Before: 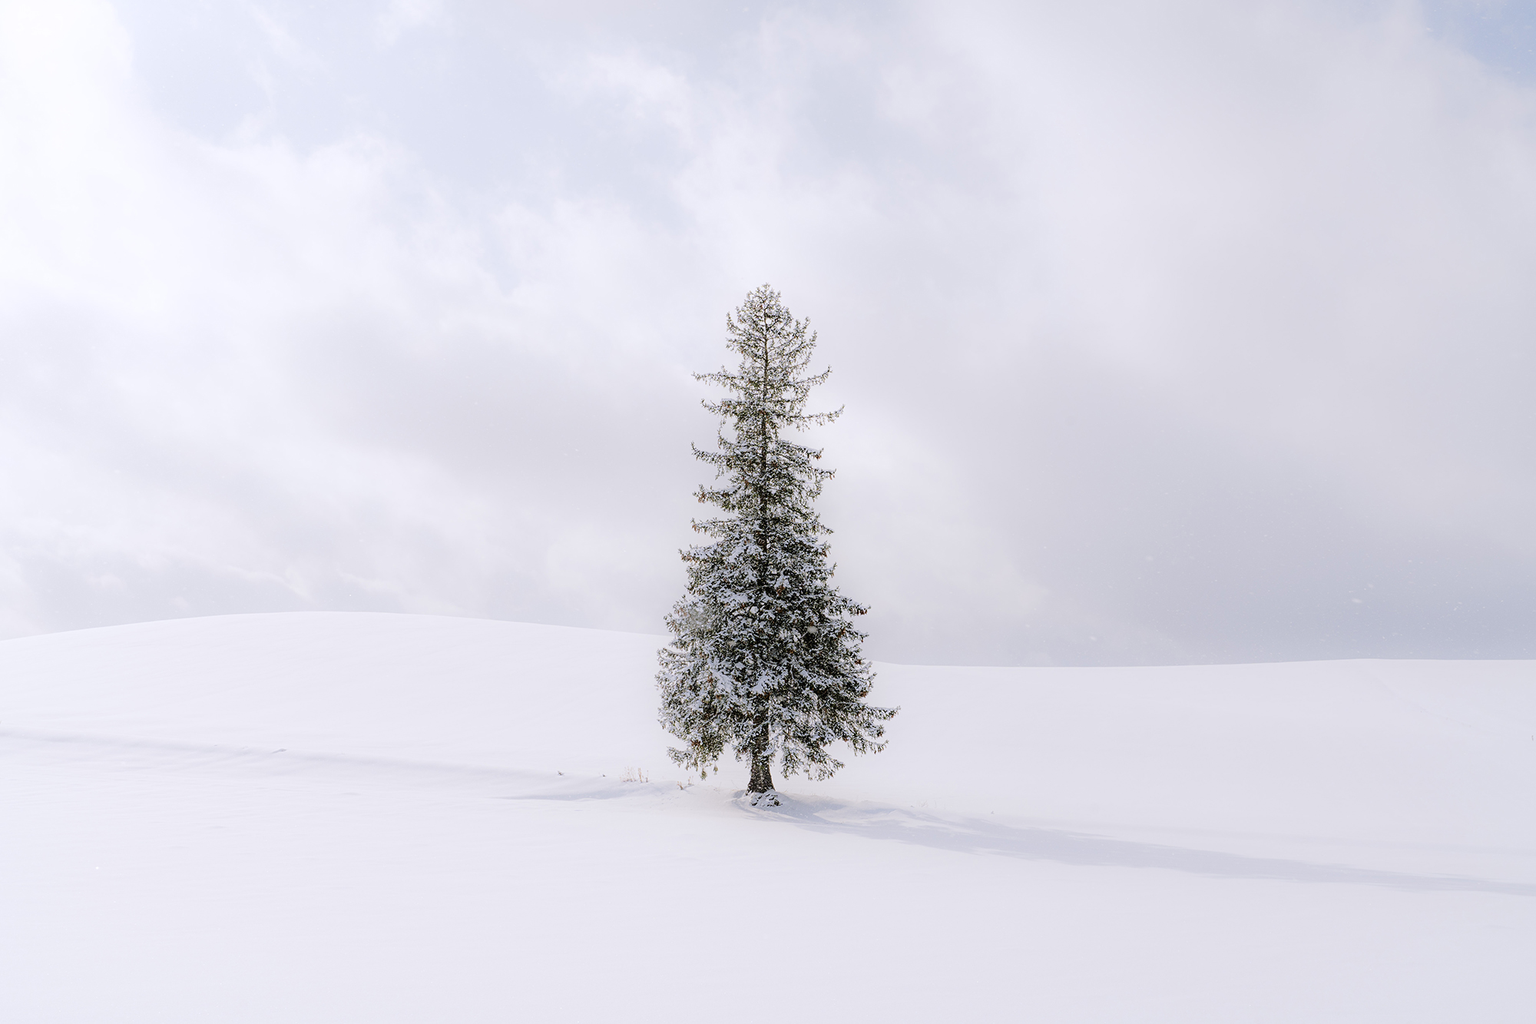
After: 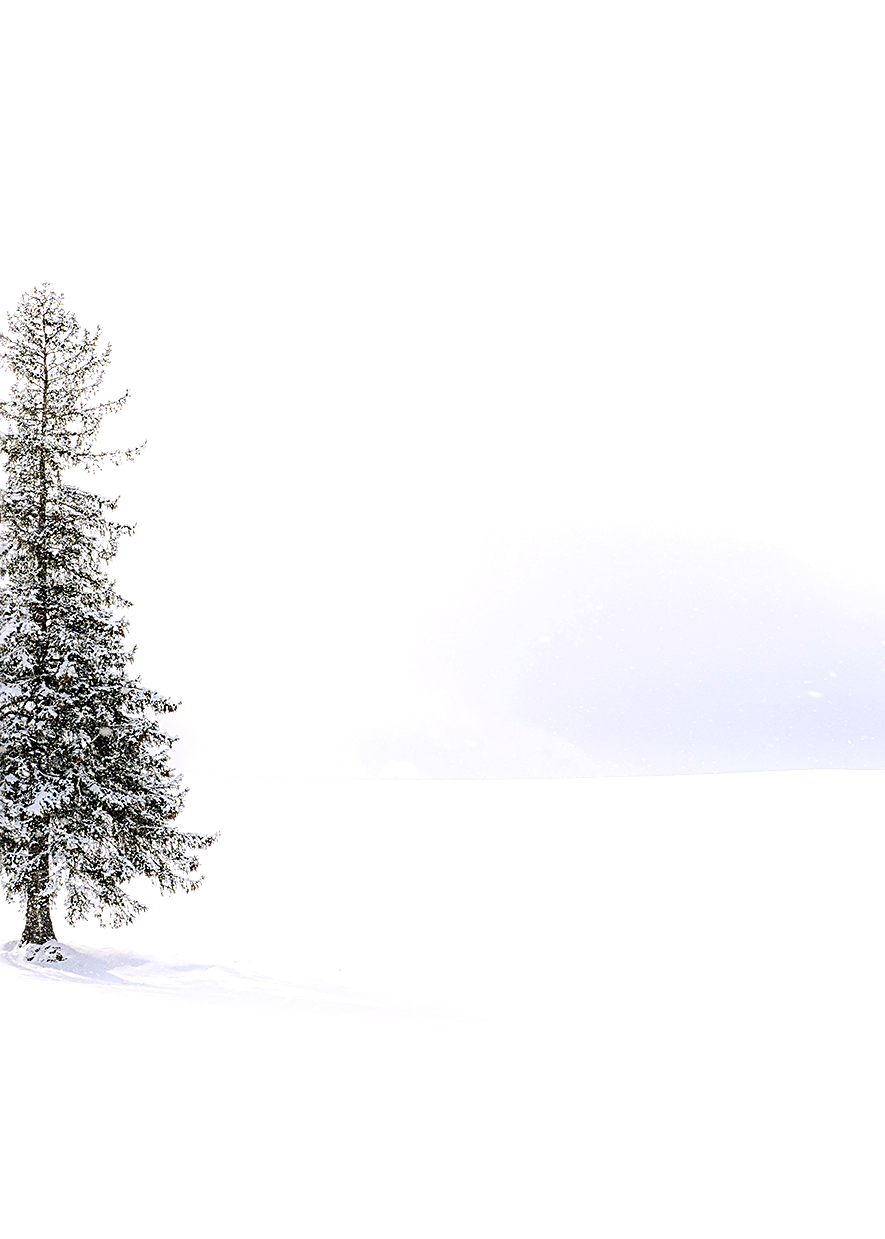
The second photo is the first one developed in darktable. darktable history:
exposure: black level correction 0, exposure 1.379 EV, compensate exposure bias true, compensate highlight preservation false
crop: left 47.628%, top 6.643%, right 7.874%
sharpen: on, module defaults
color calibration: illuminant same as pipeline (D50), adaptation none (bypass), gamut compression 1.72
